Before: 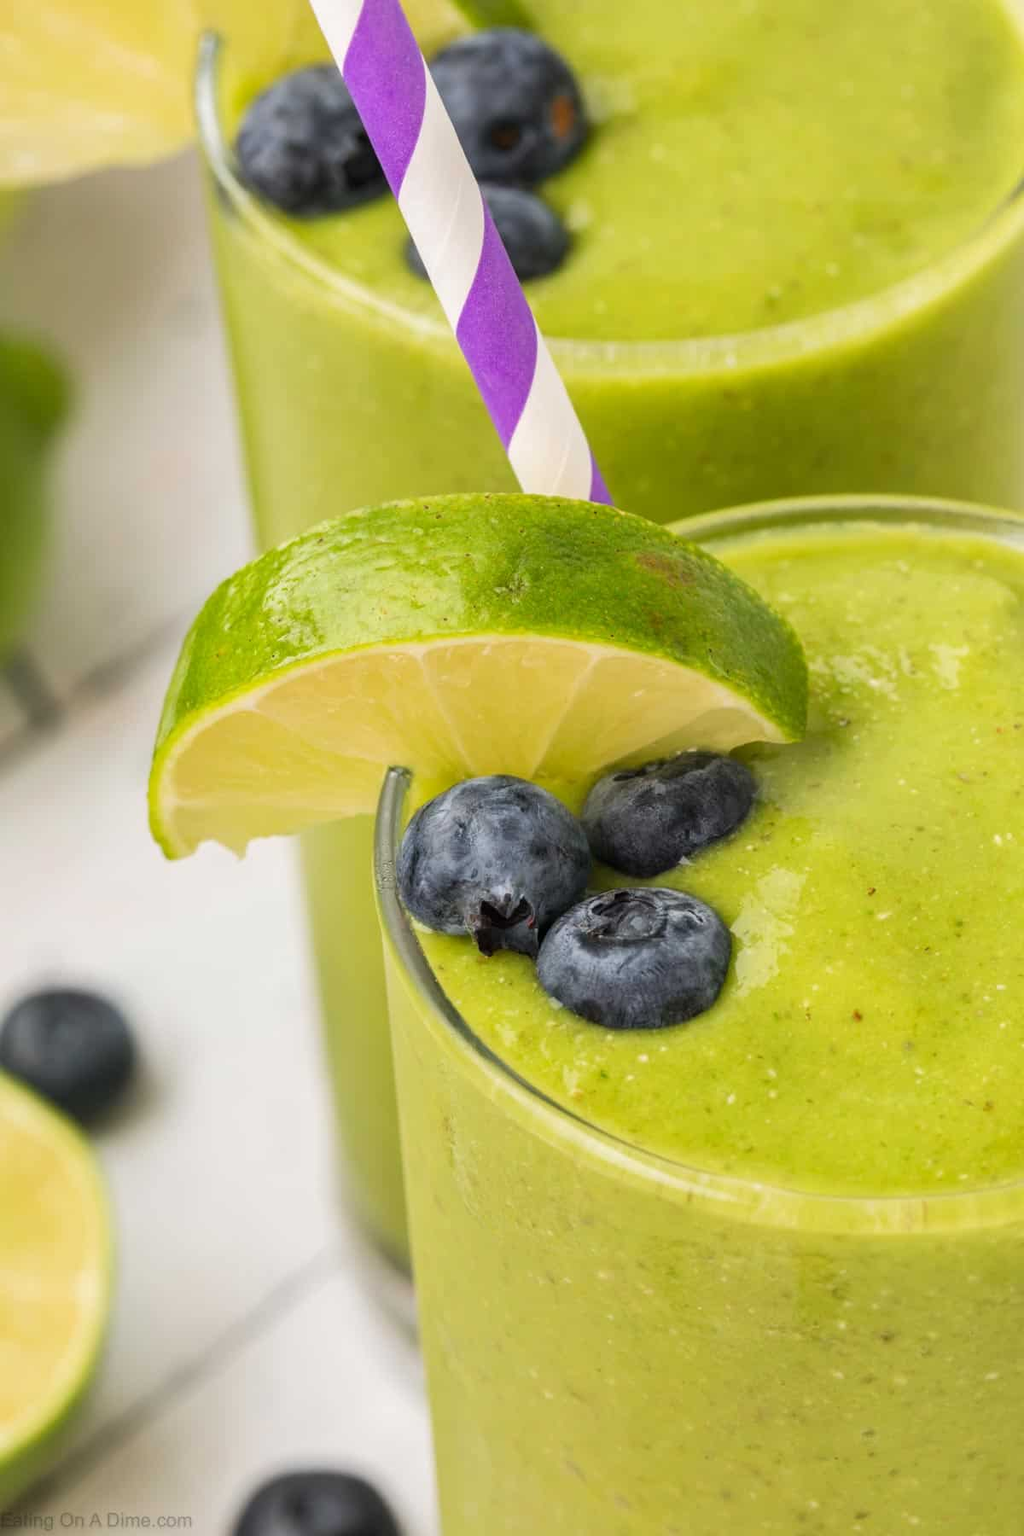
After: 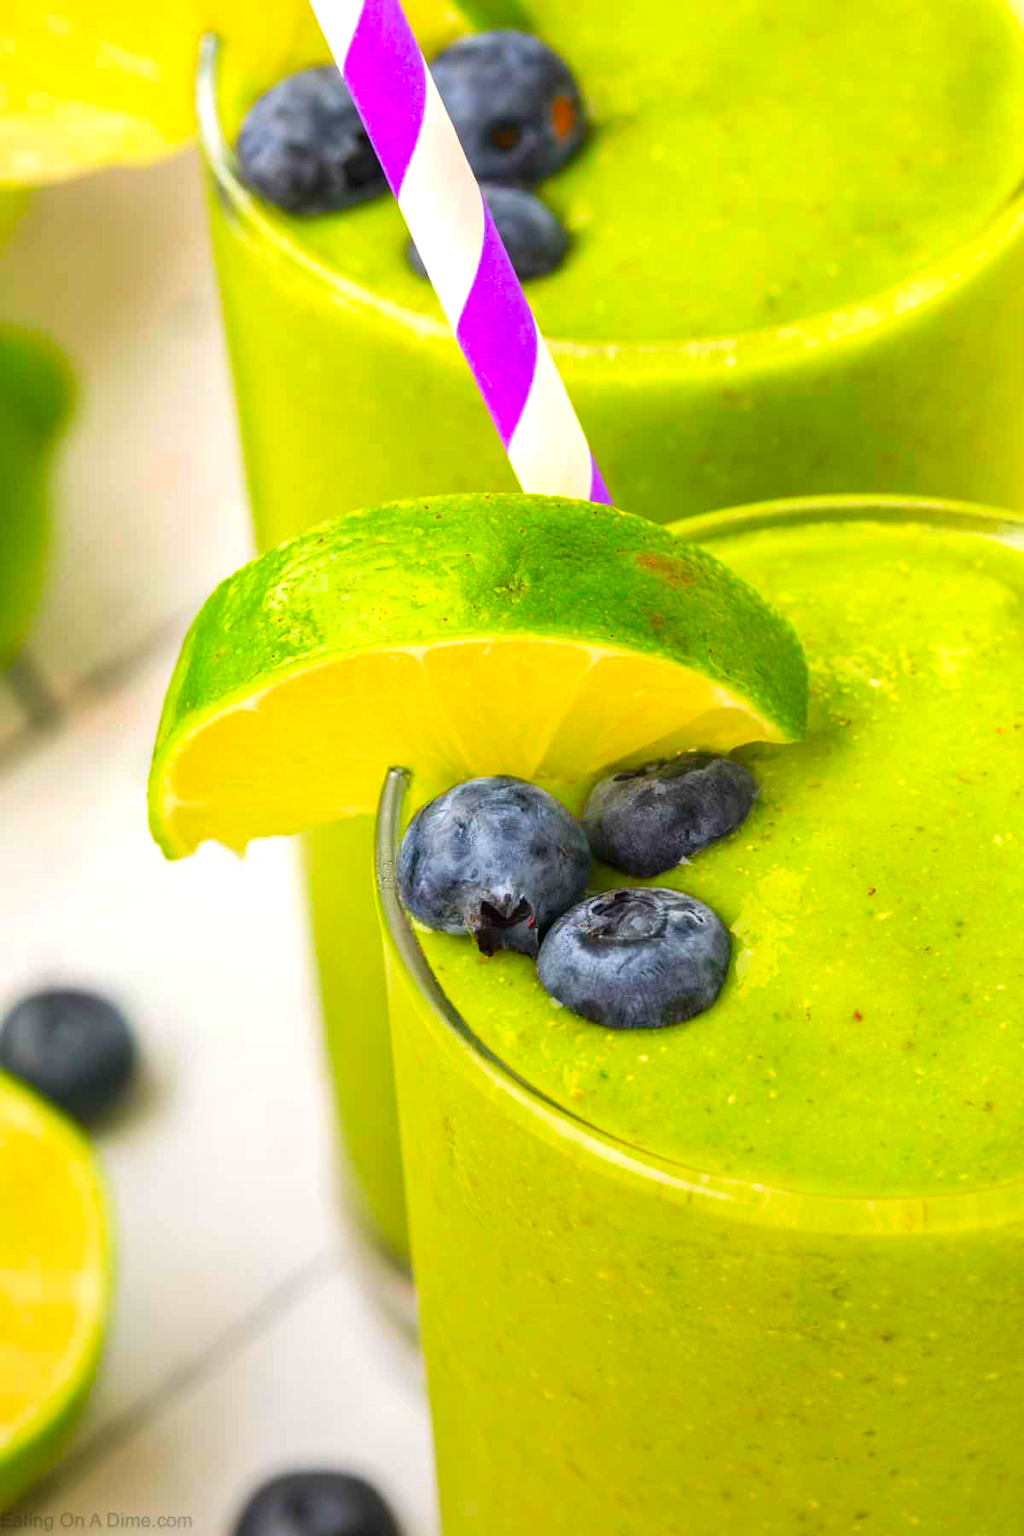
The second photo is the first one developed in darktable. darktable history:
exposure: exposure 0.515 EV, compensate highlight preservation false
color correction: saturation 1.8
graduated density: rotation -180°, offset 24.95
